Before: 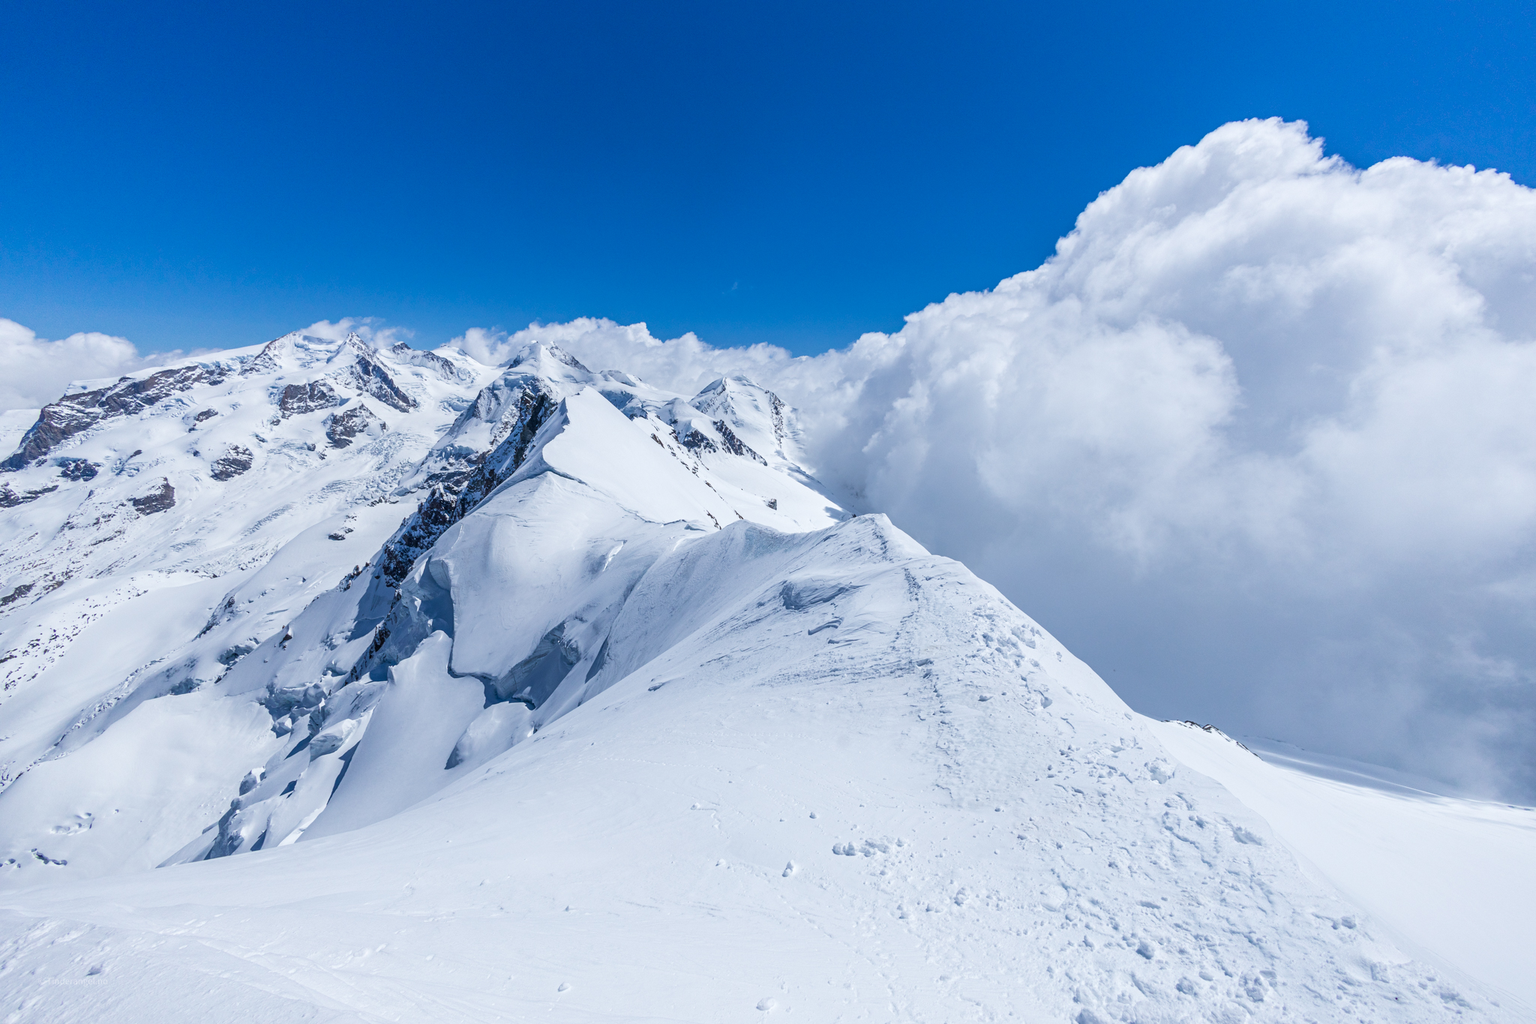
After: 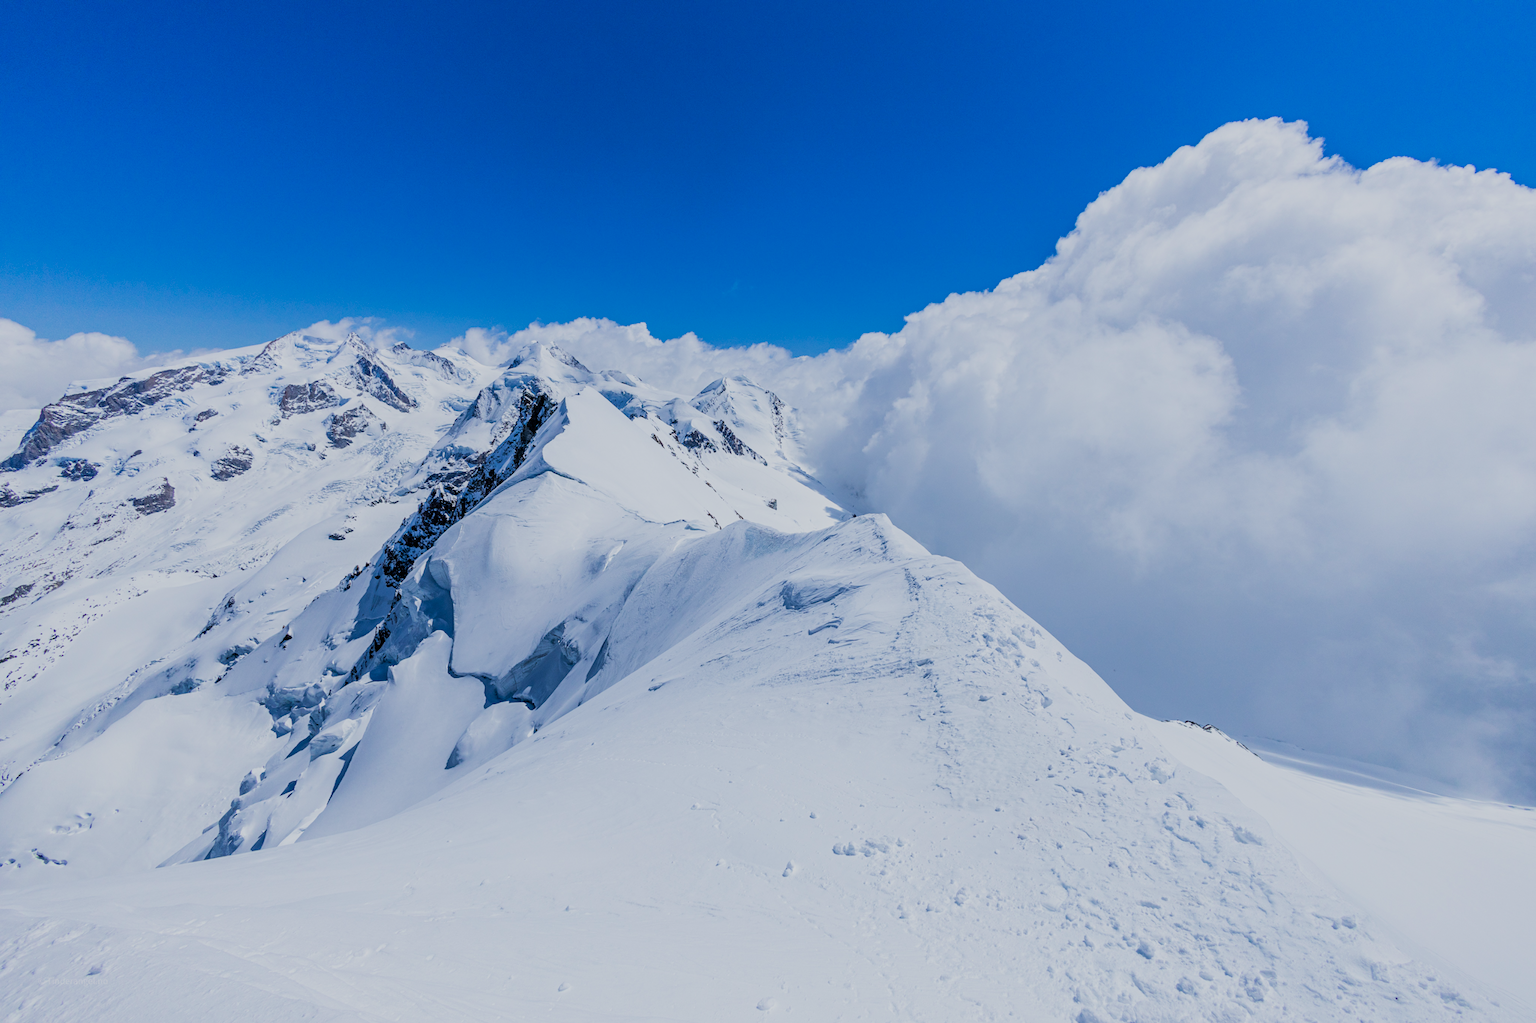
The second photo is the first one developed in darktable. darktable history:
contrast brightness saturation: saturation 0.177
filmic rgb: black relative exposure -4.37 EV, white relative exposure 4.56 EV, hardness 2.37, contrast 1.053
